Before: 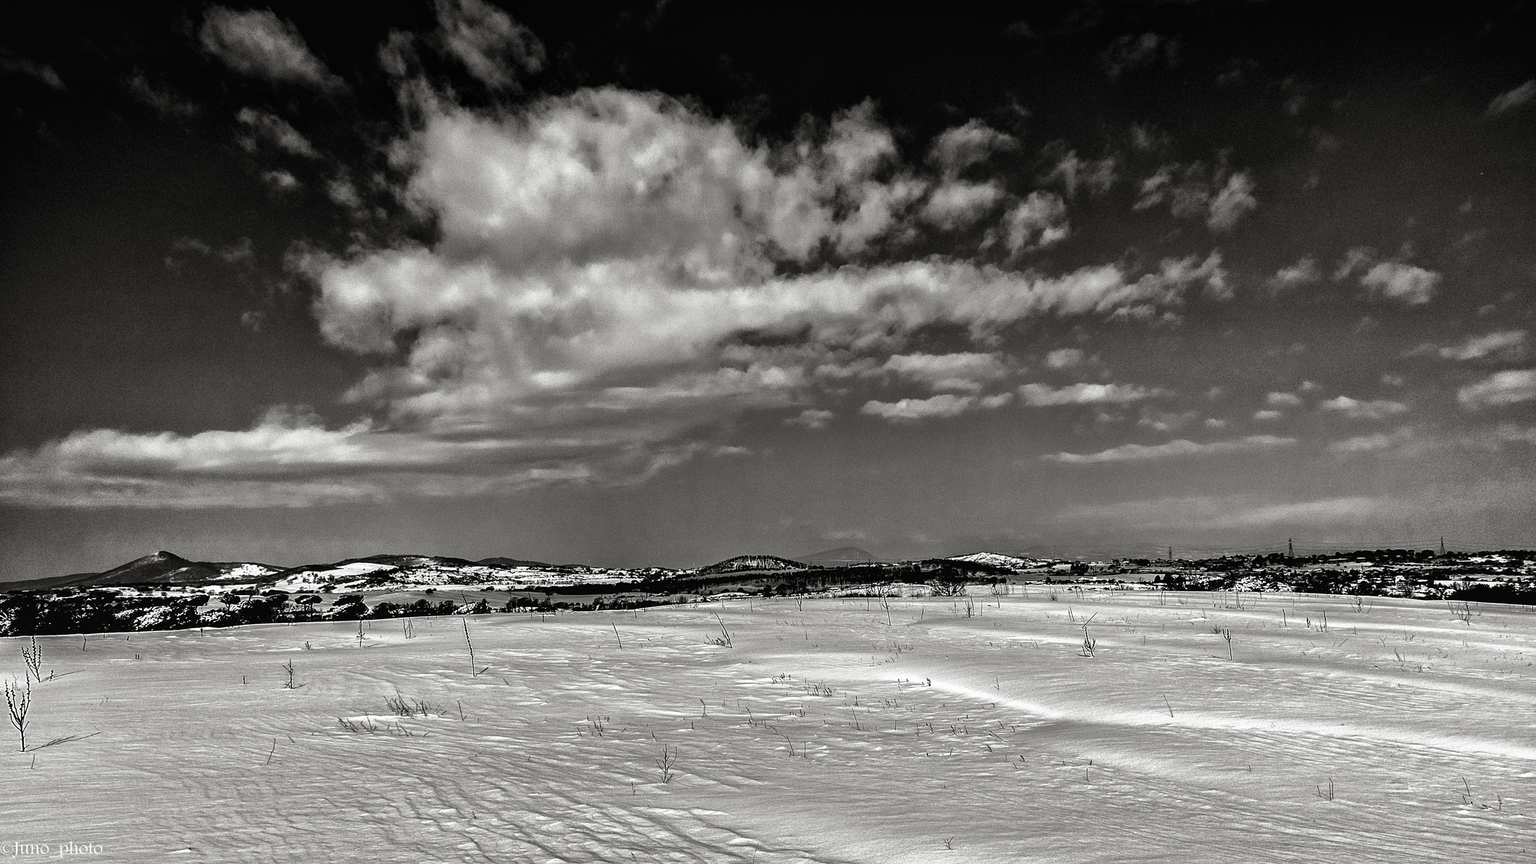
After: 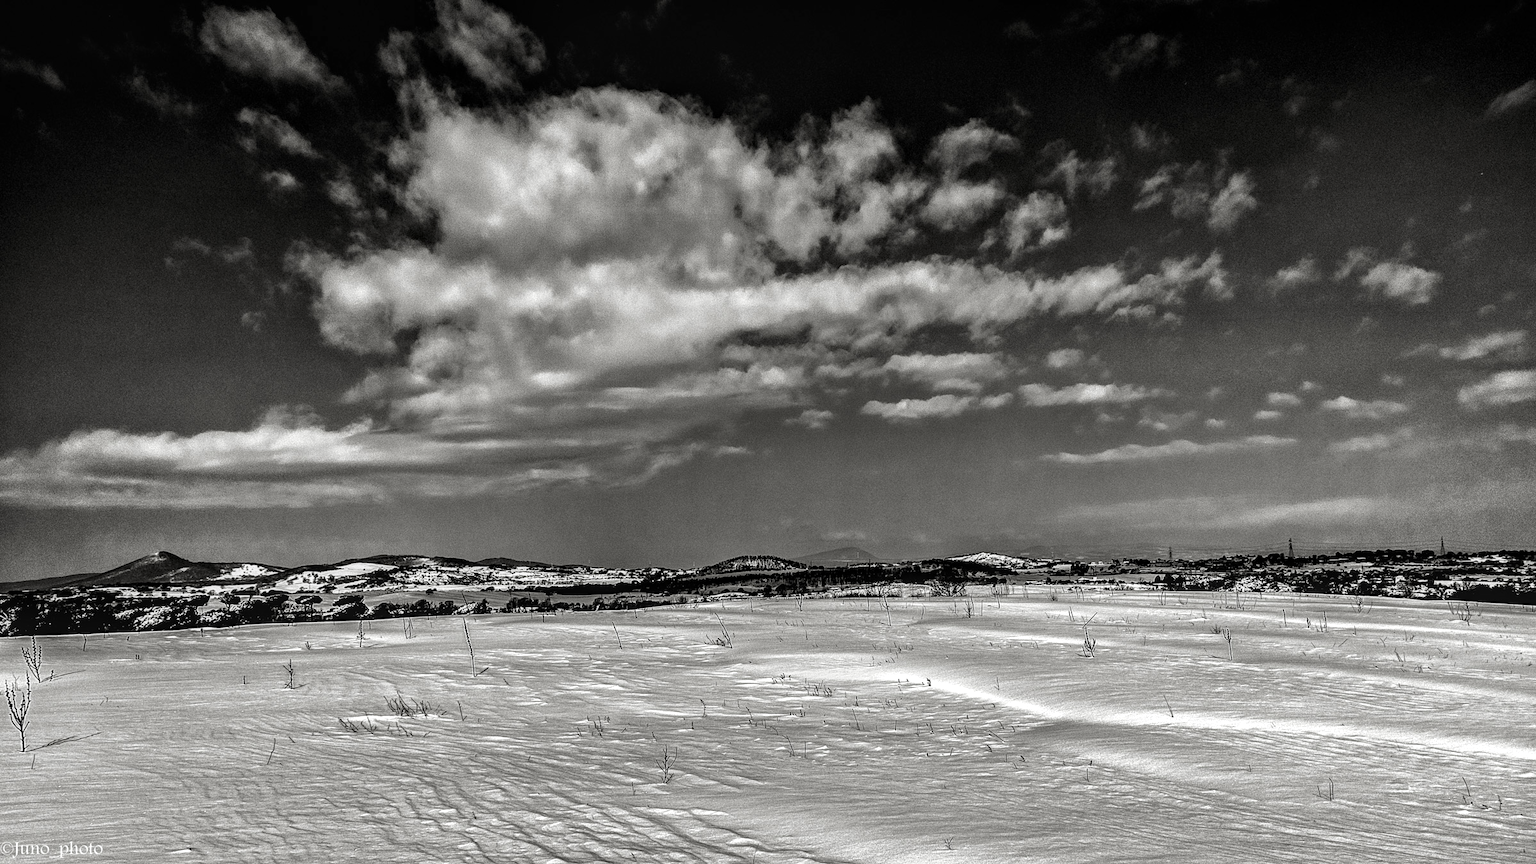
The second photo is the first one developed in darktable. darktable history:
local contrast: on, module defaults
color correction: highlights b* 0.003, saturation 0.813
